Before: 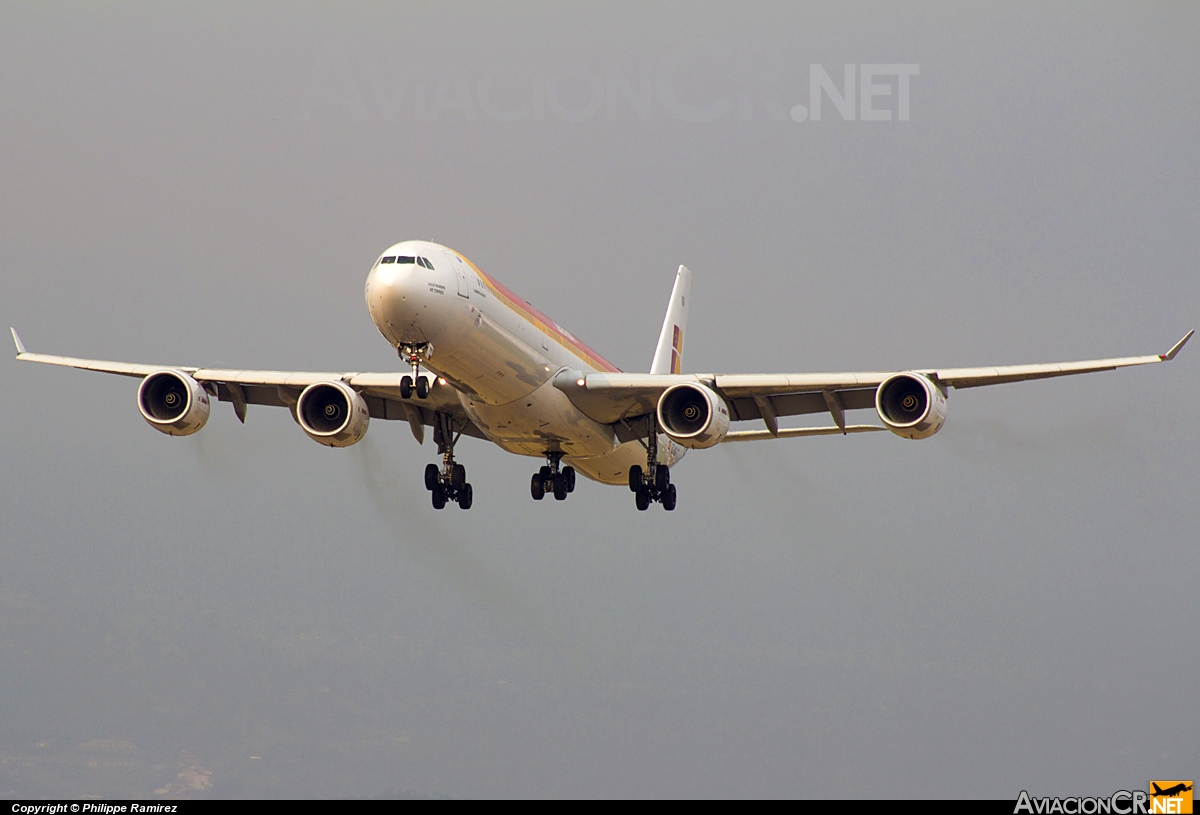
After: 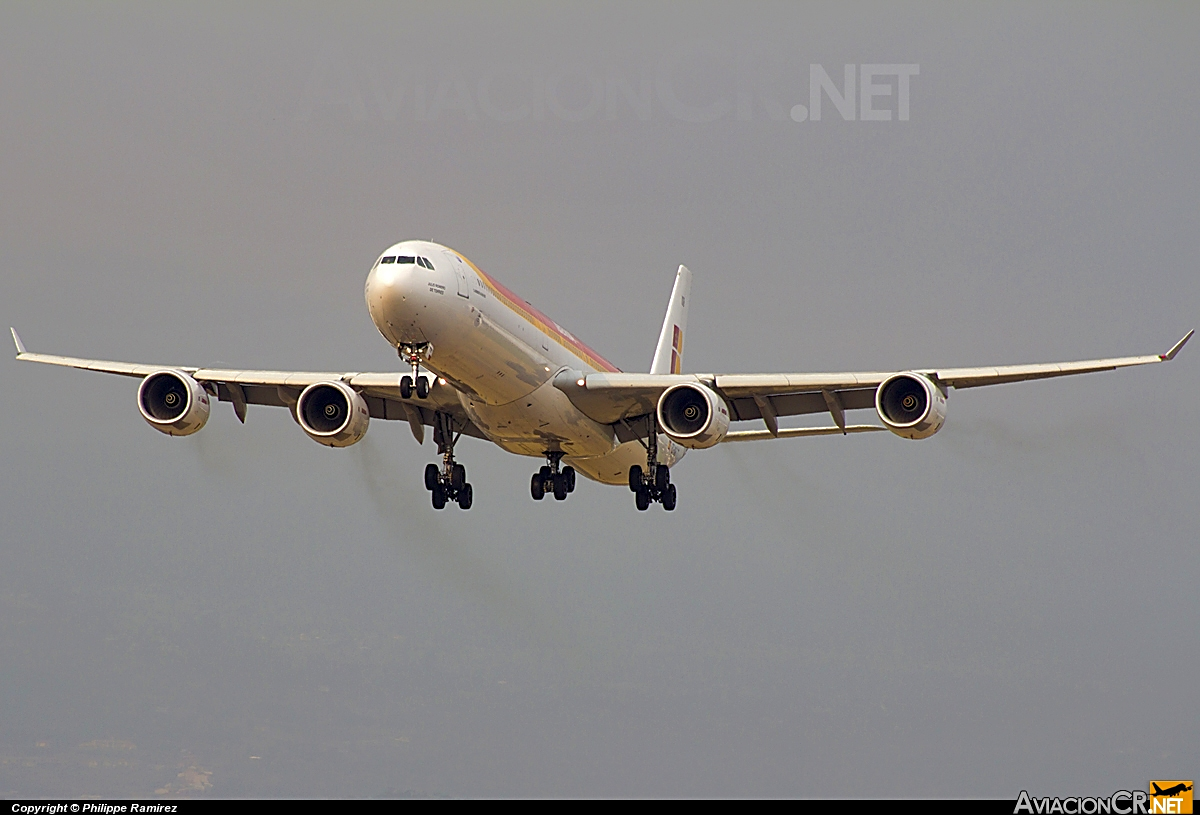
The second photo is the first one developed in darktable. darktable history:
sharpen: on, module defaults
shadows and highlights: shadows 39.31, highlights -59.81
